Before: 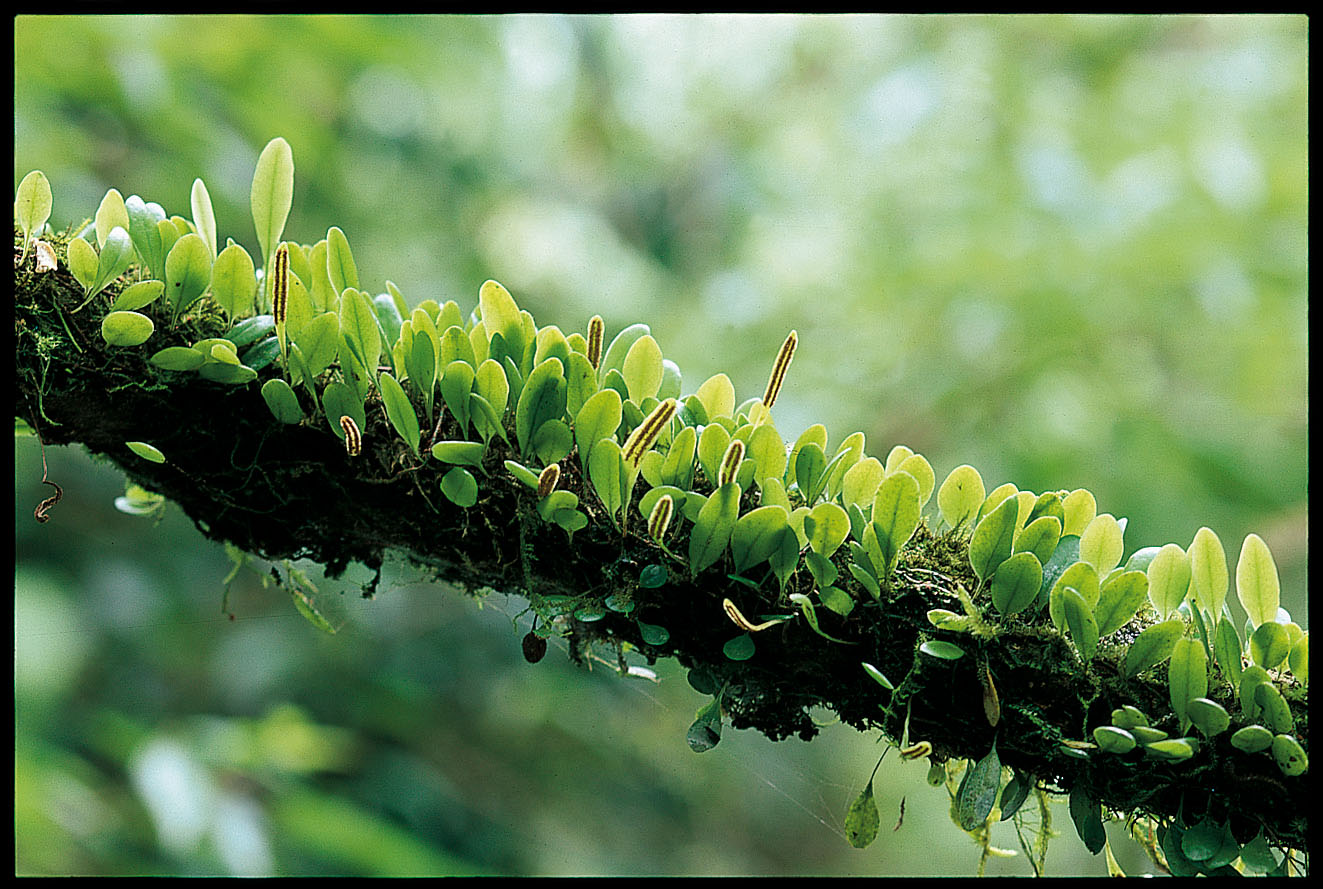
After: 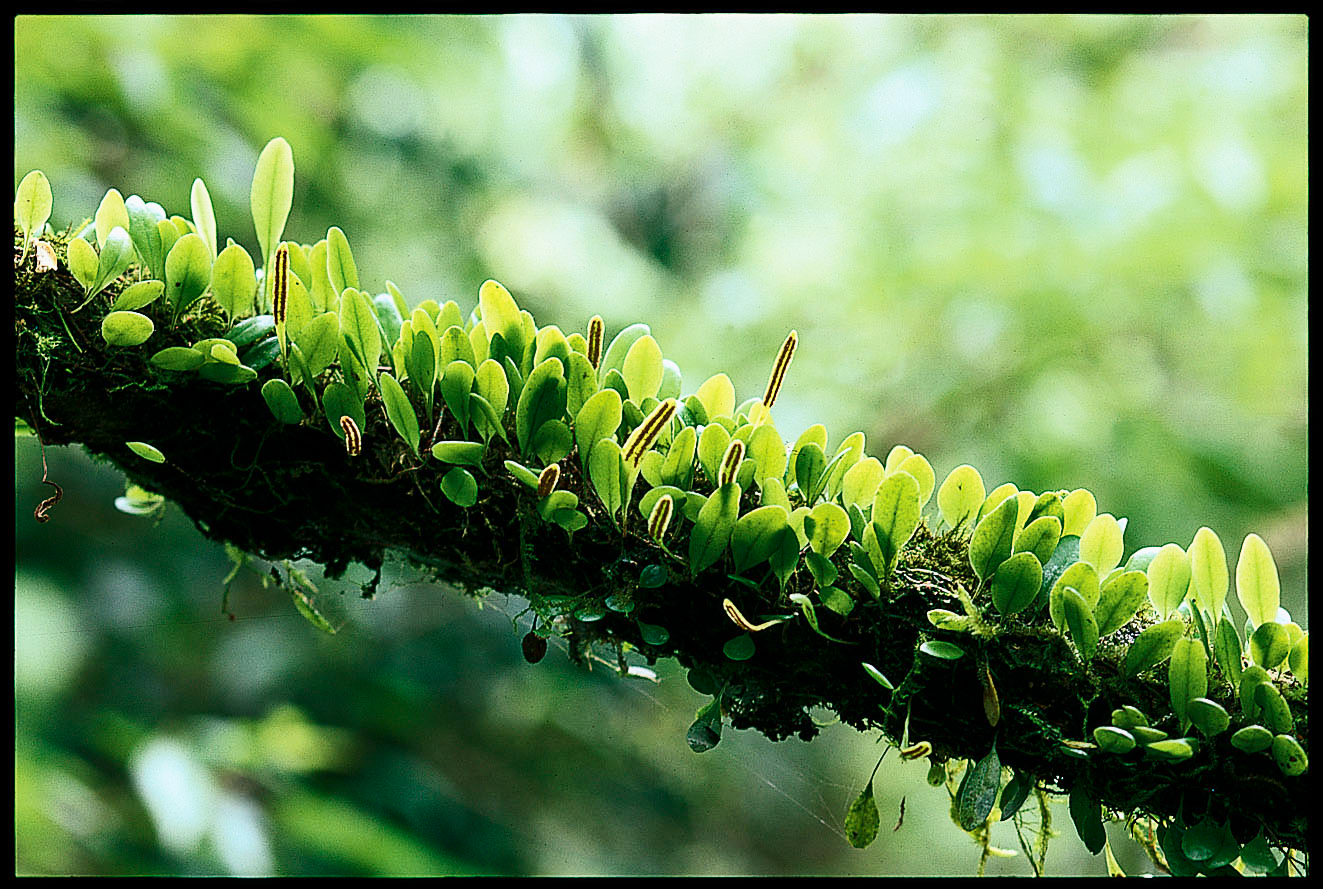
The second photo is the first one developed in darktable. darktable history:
contrast brightness saturation: contrast 0.398, brightness 0.109, saturation 0.213
tone equalizer: -8 EV 0.245 EV, -7 EV 0.395 EV, -6 EV 0.45 EV, -5 EV 0.259 EV, -3 EV -0.253 EV, -2 EV -0.399 EV, -1 EV -0.411 EV, +0 EV -0.251 EV
